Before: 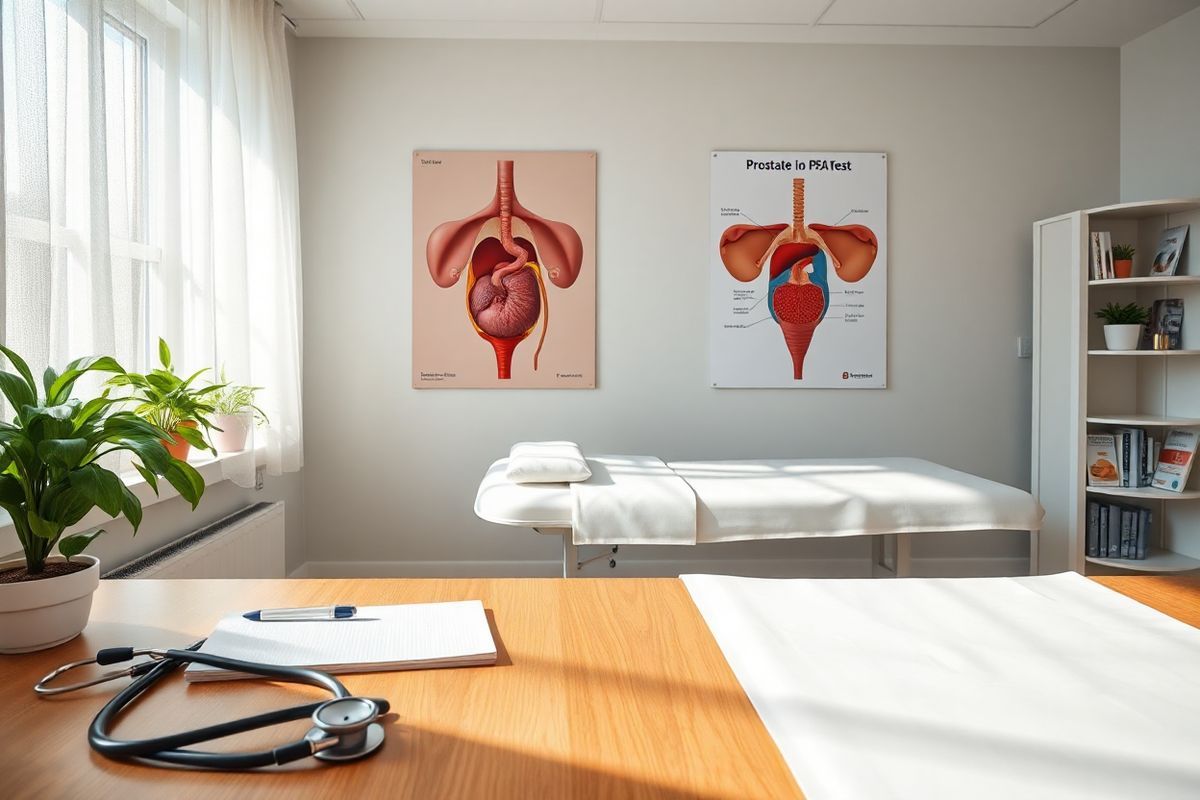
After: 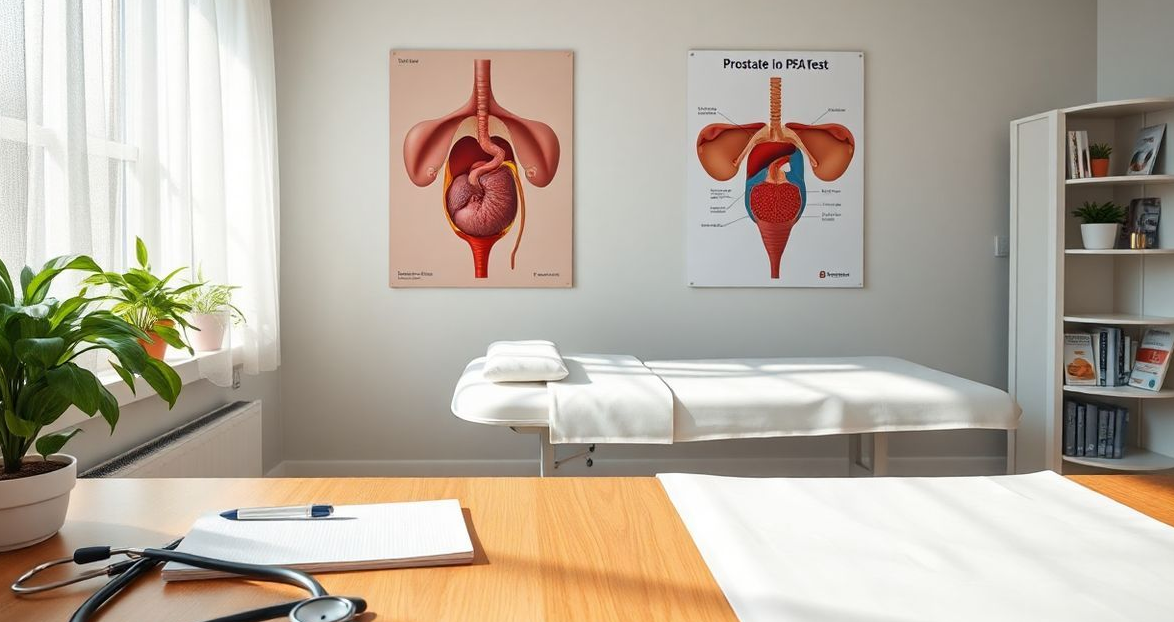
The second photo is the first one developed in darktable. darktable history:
crop and rotate: left 1.944%, top 12.669%, right 0.163%, bottom 9.566%
